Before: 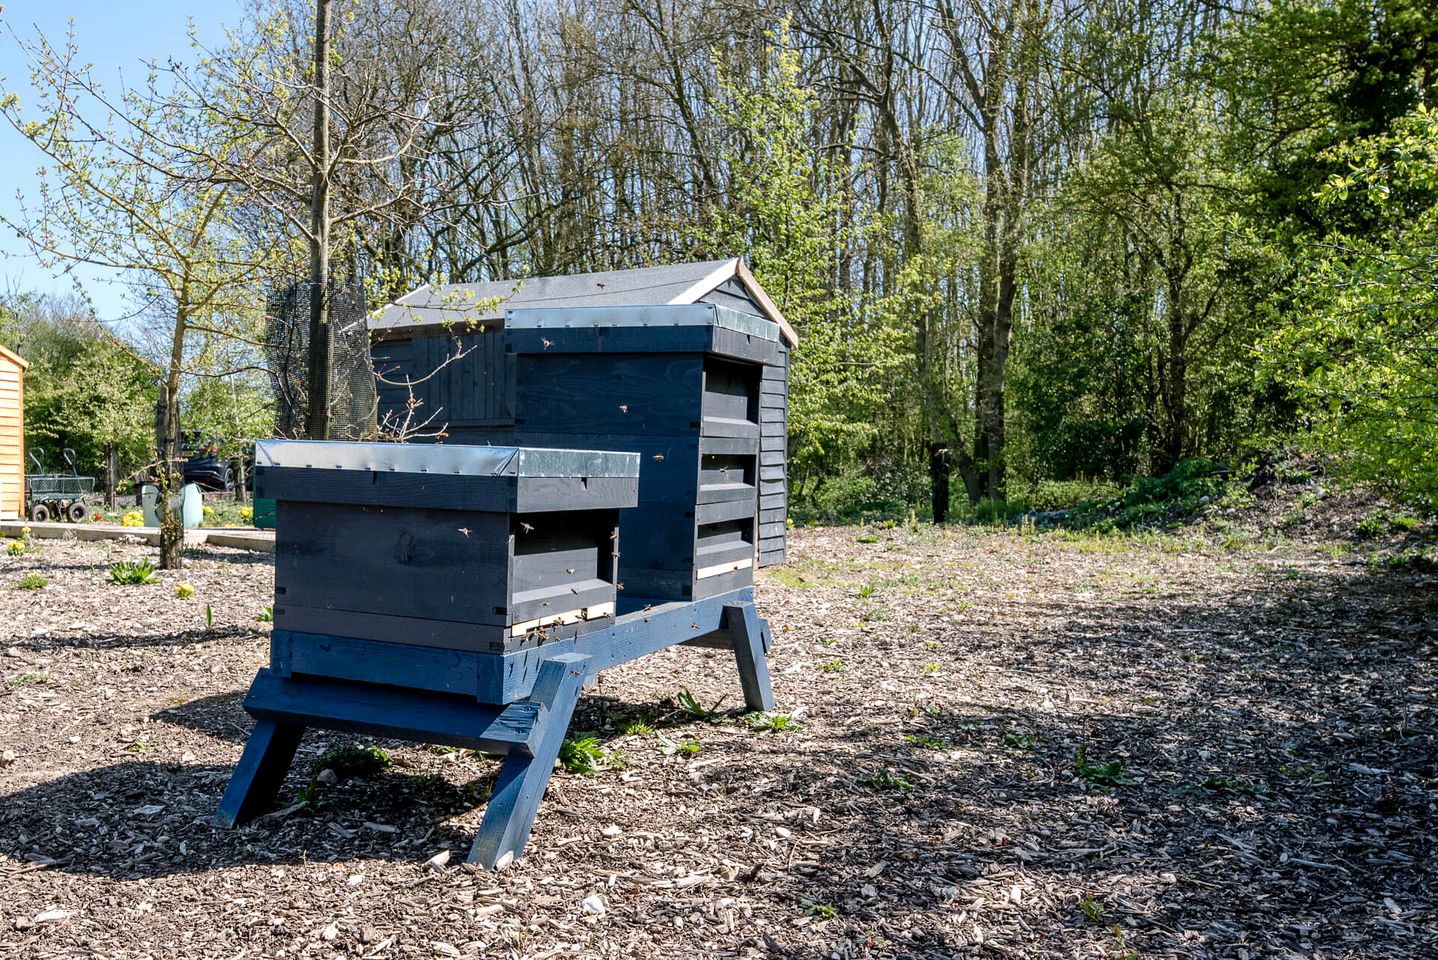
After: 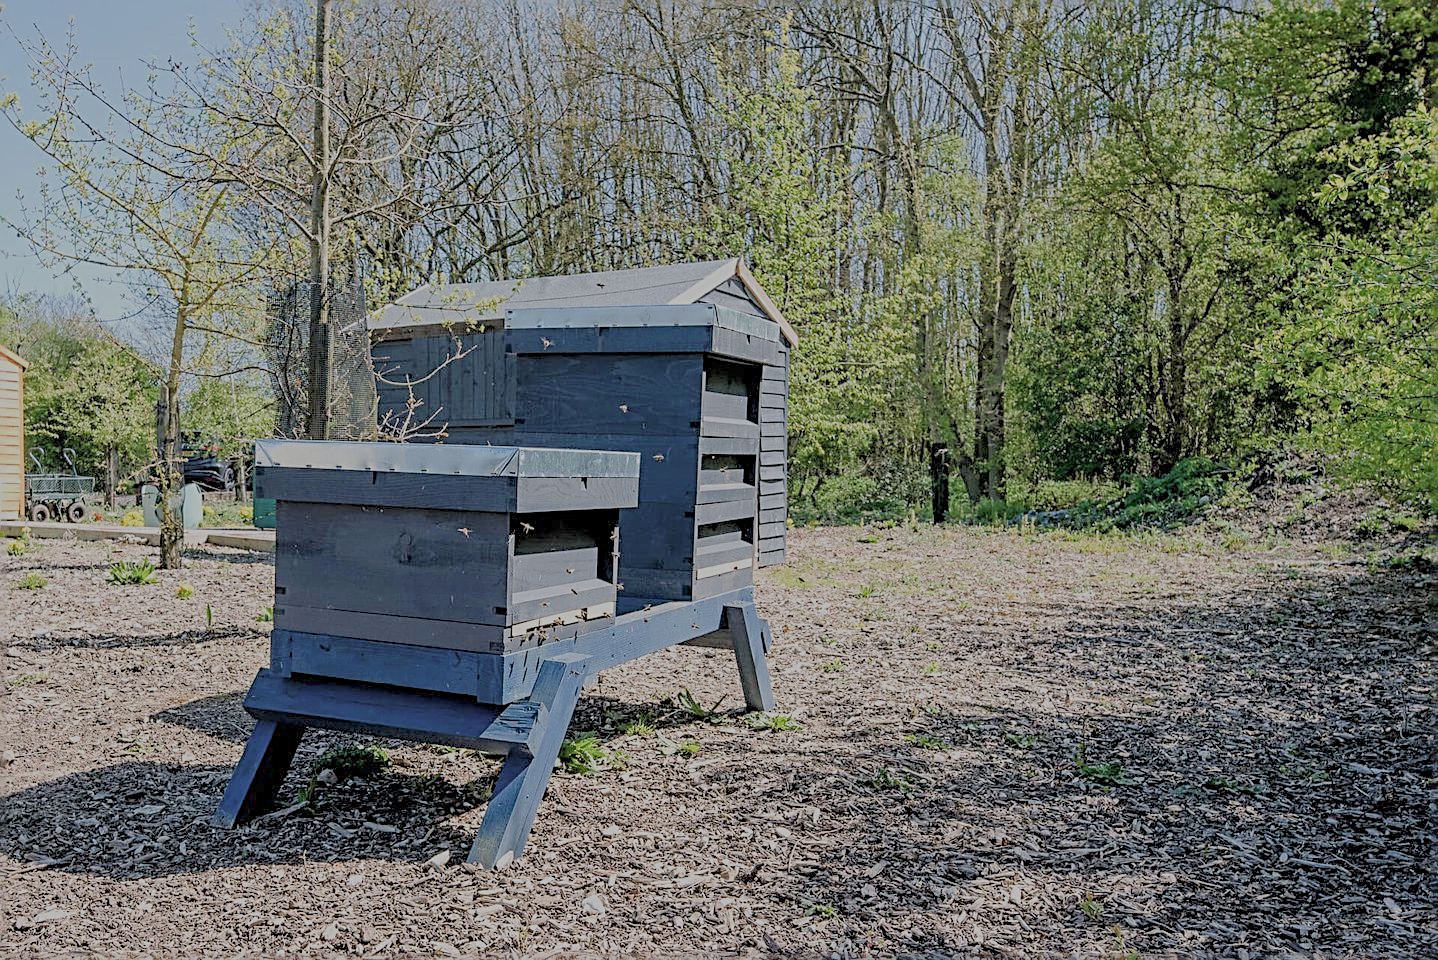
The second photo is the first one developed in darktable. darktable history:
exposure: exposure 0.607 EV, compensate highlight preservation false
sharpen: radius 2.668, amount 0.655
filmic rgb: black relative exposure -15.88 EV, white relative exposure 7.96 EV, hardness 4.1, latitude 49.53%, contrast 0.503, iterations of high-quality reconstruction 0
